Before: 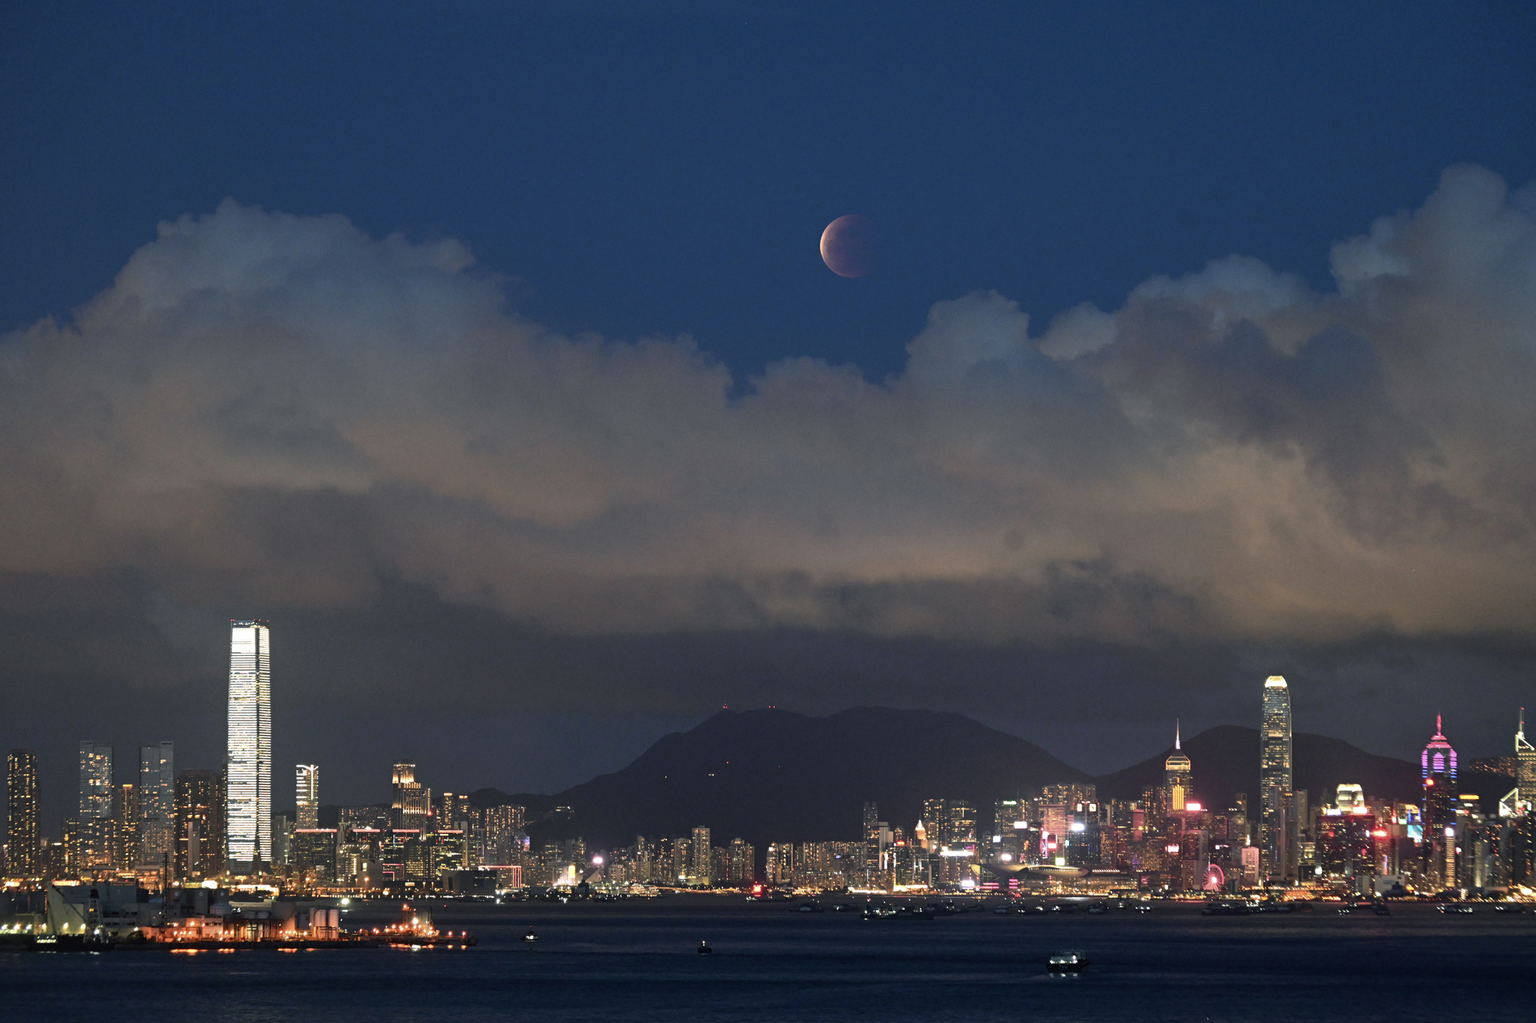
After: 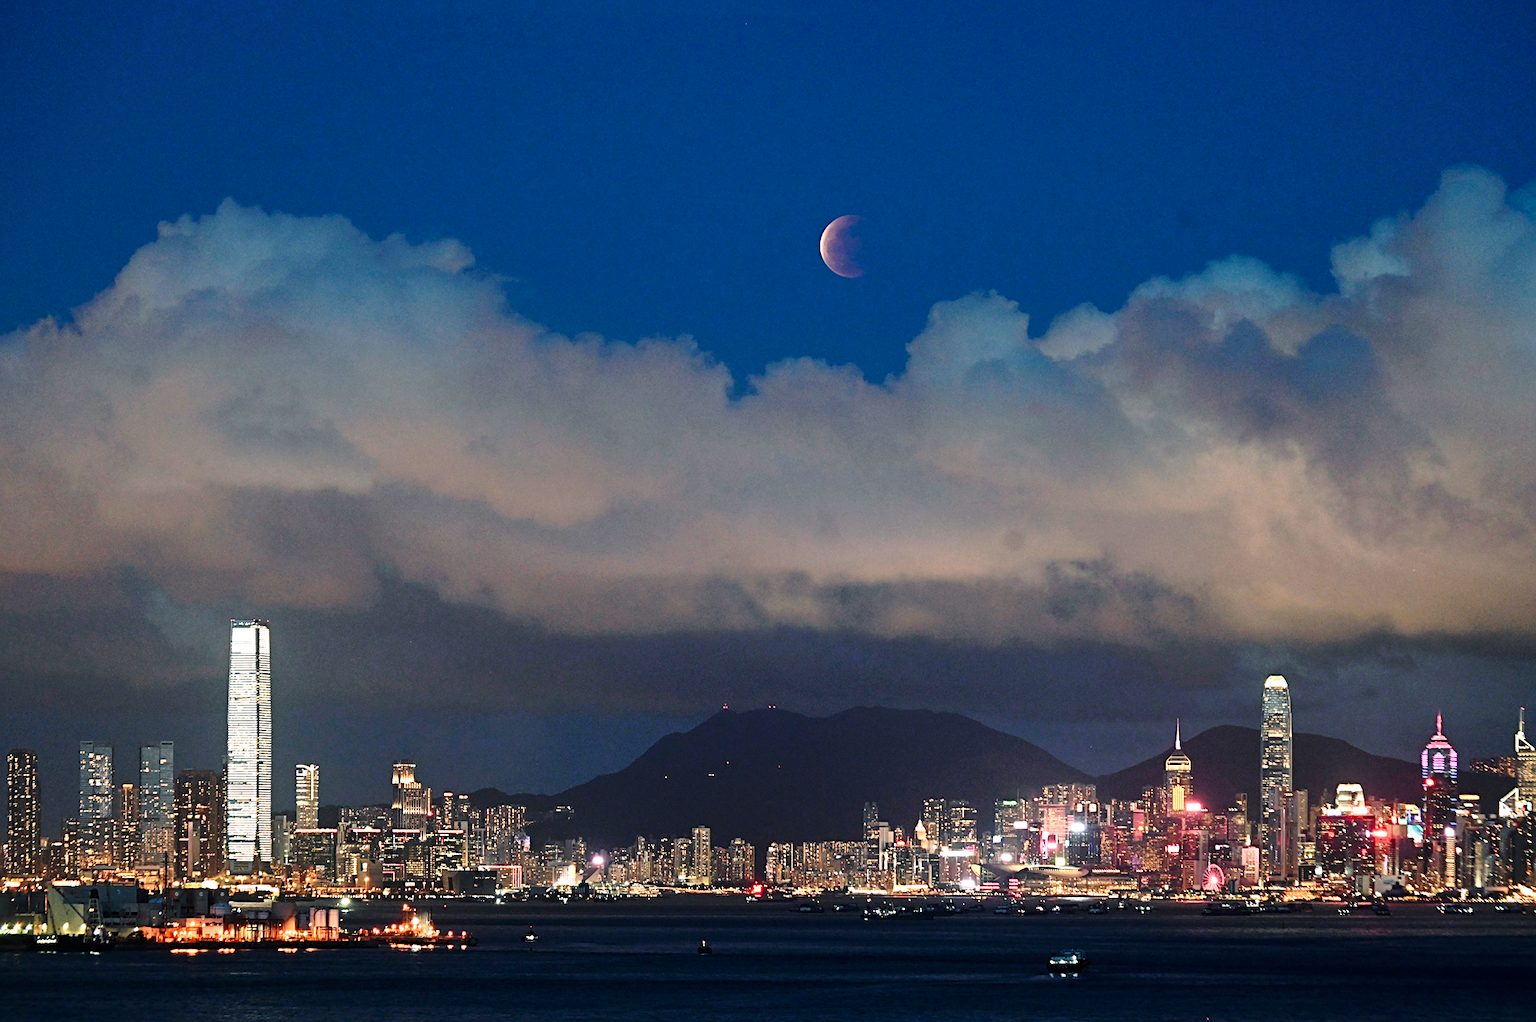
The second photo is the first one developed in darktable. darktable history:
exposure: compensate highlight preservation false
sharpen: on, module defaults
base curve: curves: ch0 [(0, 0) (0.028, 0.03) (0.121, 0.232) (0.46, 0.748) (0.859, 0.968) (1, 1)], preserve colors none
